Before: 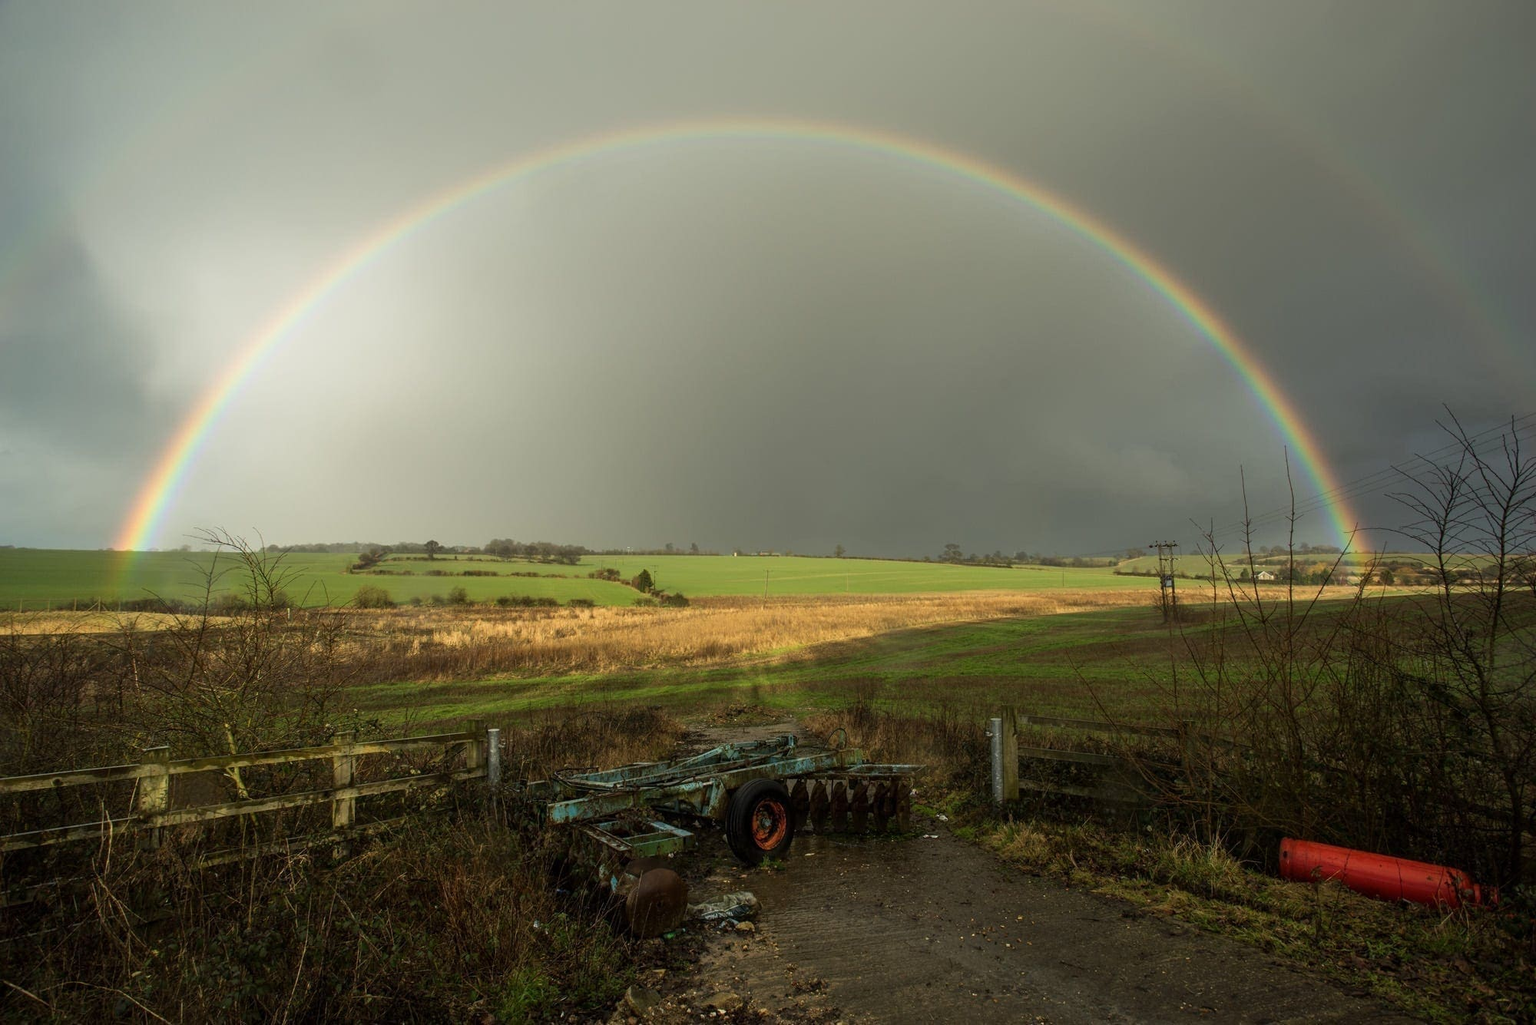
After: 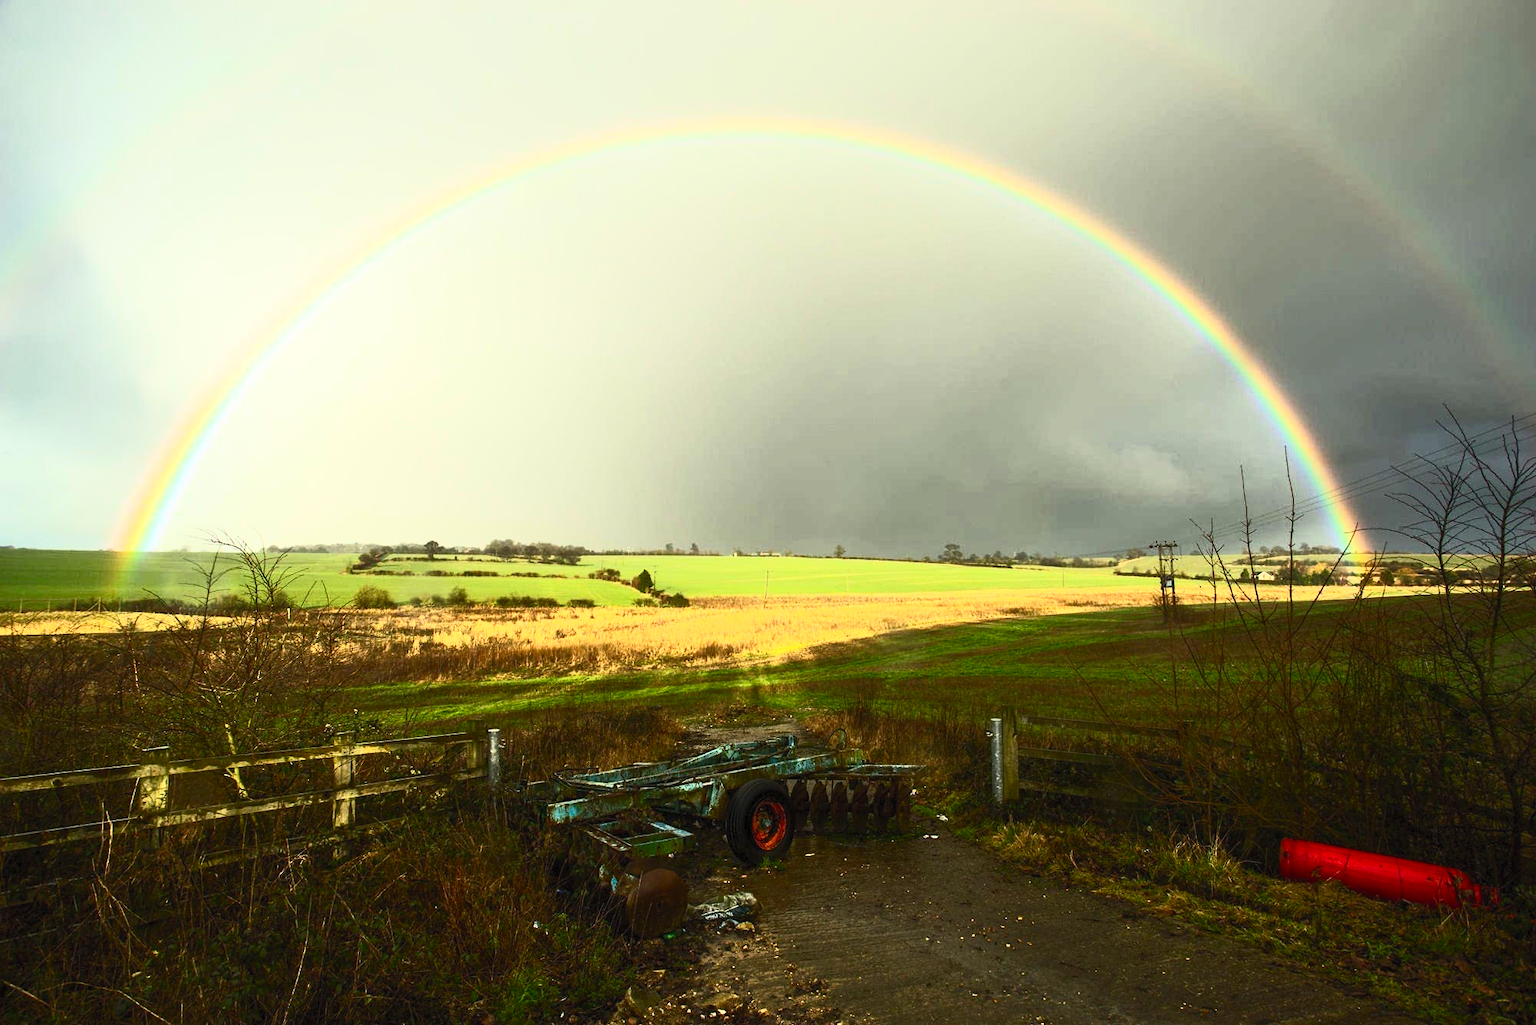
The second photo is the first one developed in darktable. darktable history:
contrast brightness saturation: contrast 0.814, brightness 0.596, saturation 0.596
